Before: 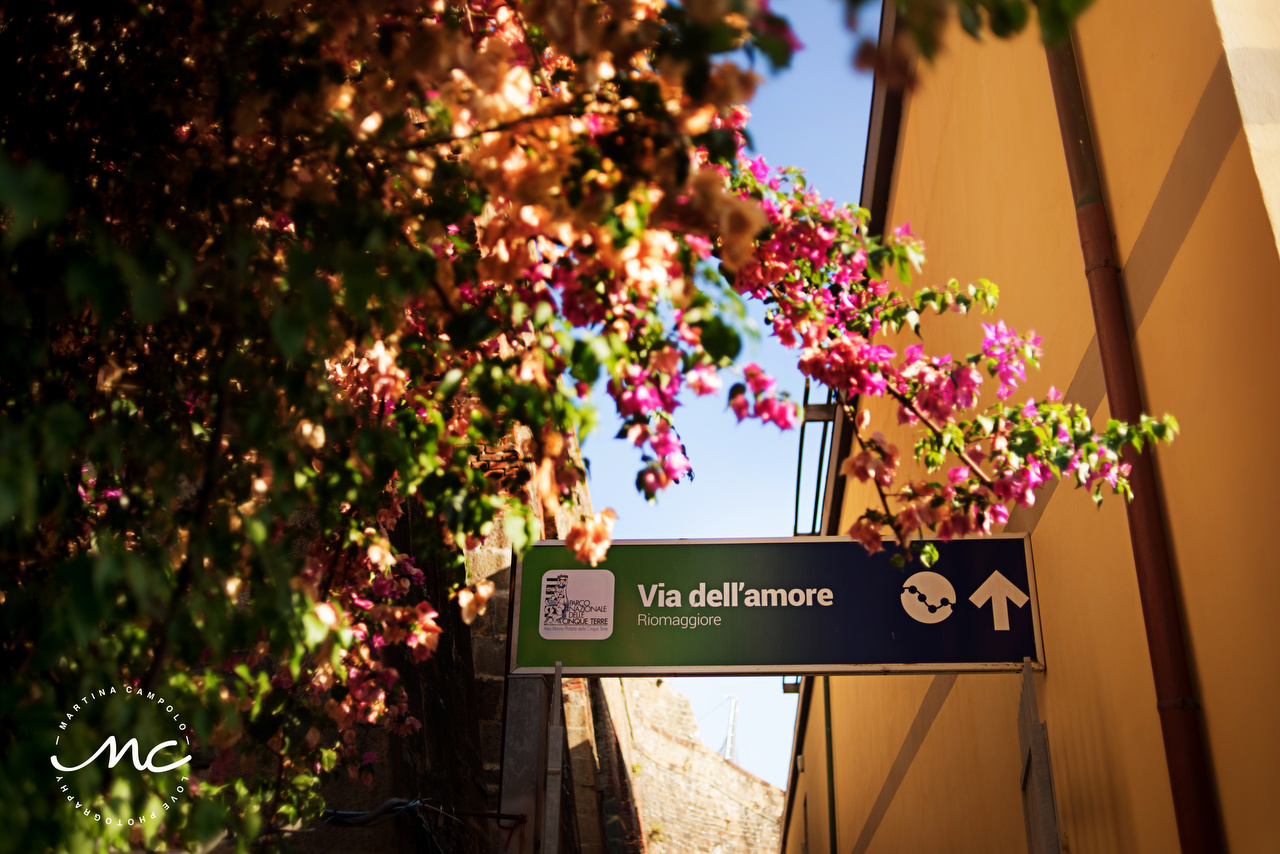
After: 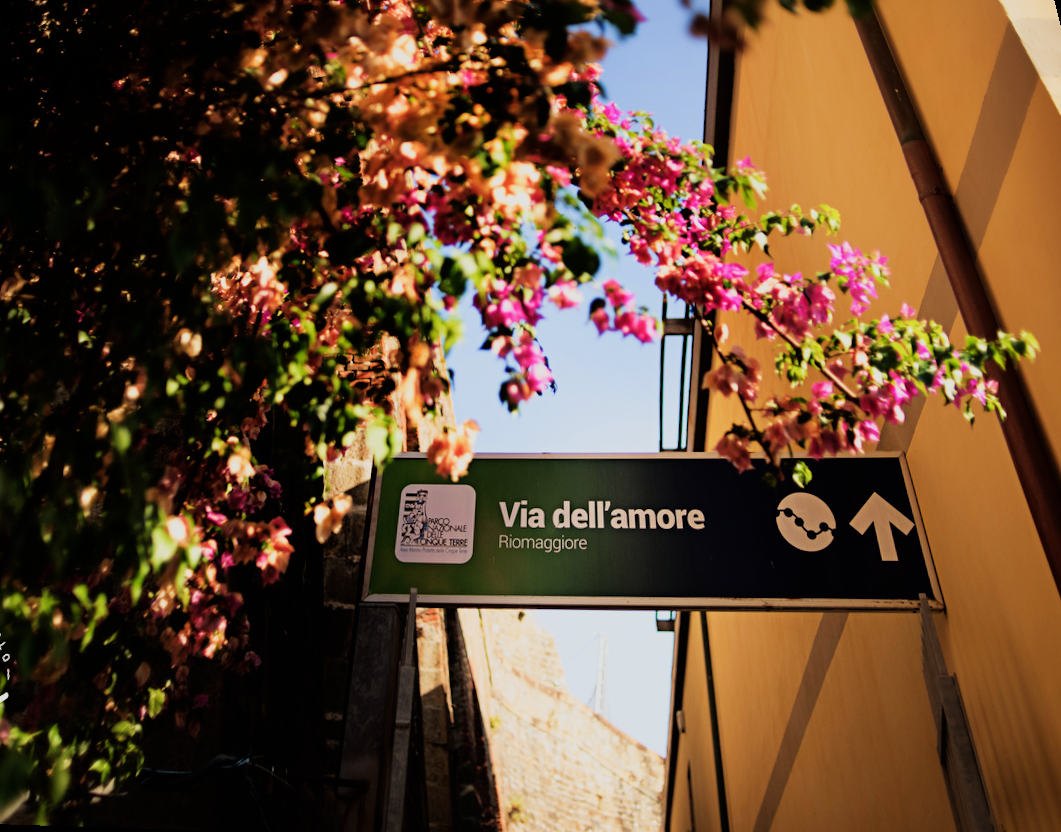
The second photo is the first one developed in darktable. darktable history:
filmic rgb: black relative exposure -11.88 EV, white relative exposure 5.43 EV, threshold 3 EV, hardness 4.49, latitude 50%, contrast 1.14, color science v5 (2021), contrast in shadows safe, contrast in highlights safe, enable highlight reconstruction true
rotate and perspective: rotation 0.72°, lens shift (vertical) -0.352, lens shift (horizontal) -0.051, crop left 0.152, crop right 0.859, crop top 0.019, crop bottom 0.964
